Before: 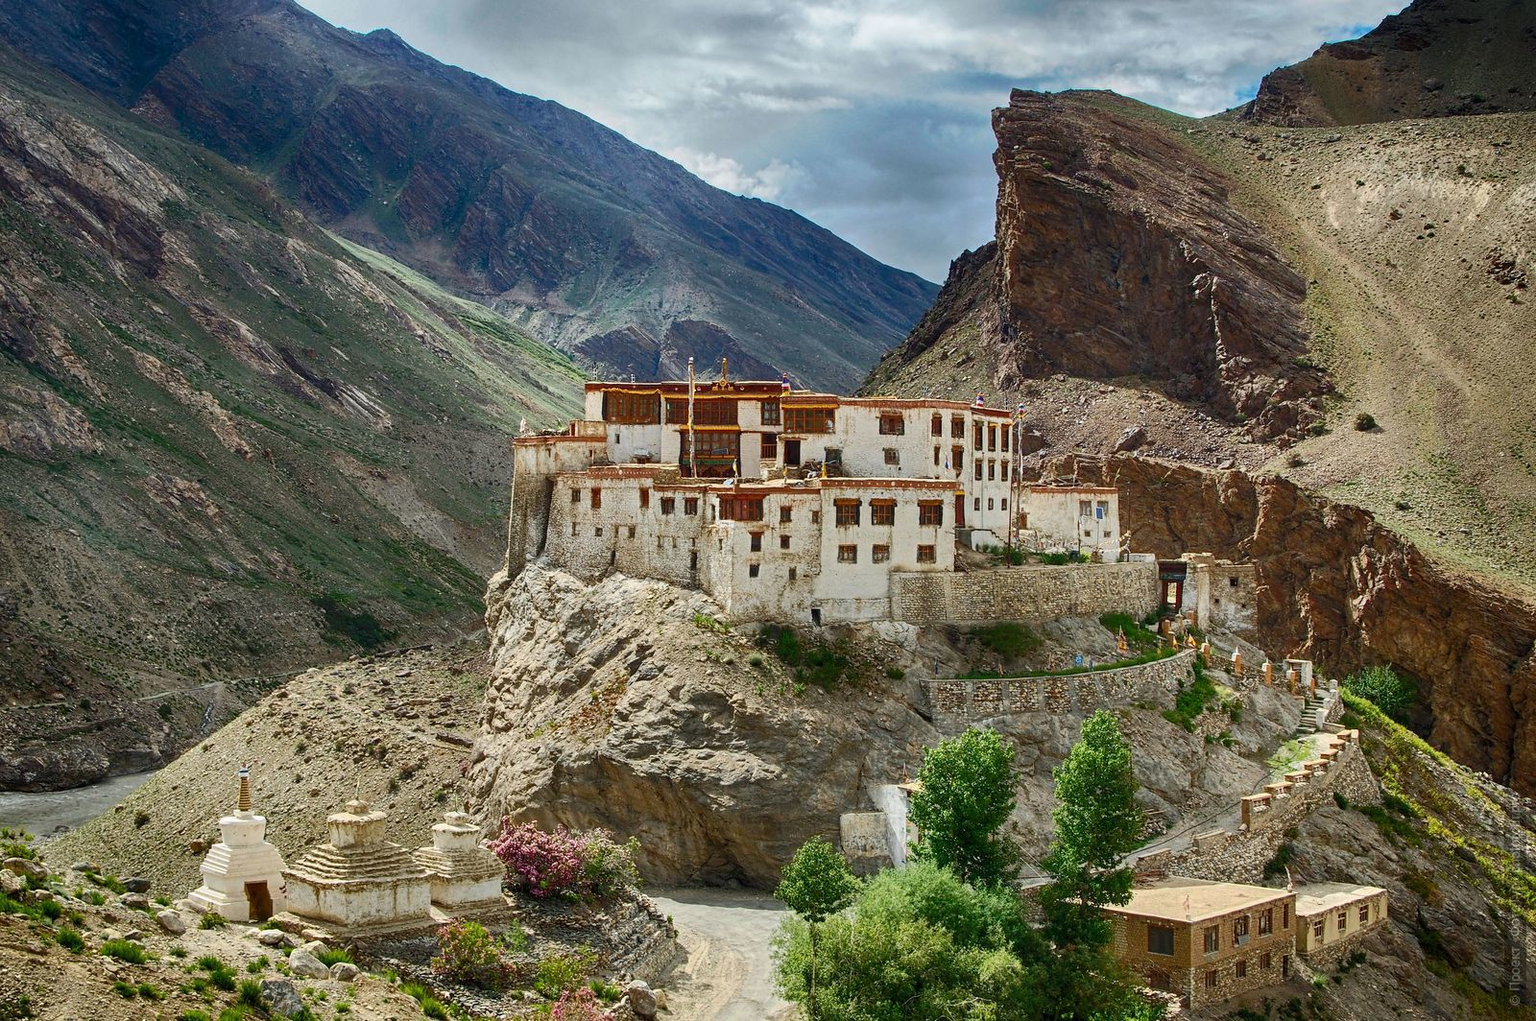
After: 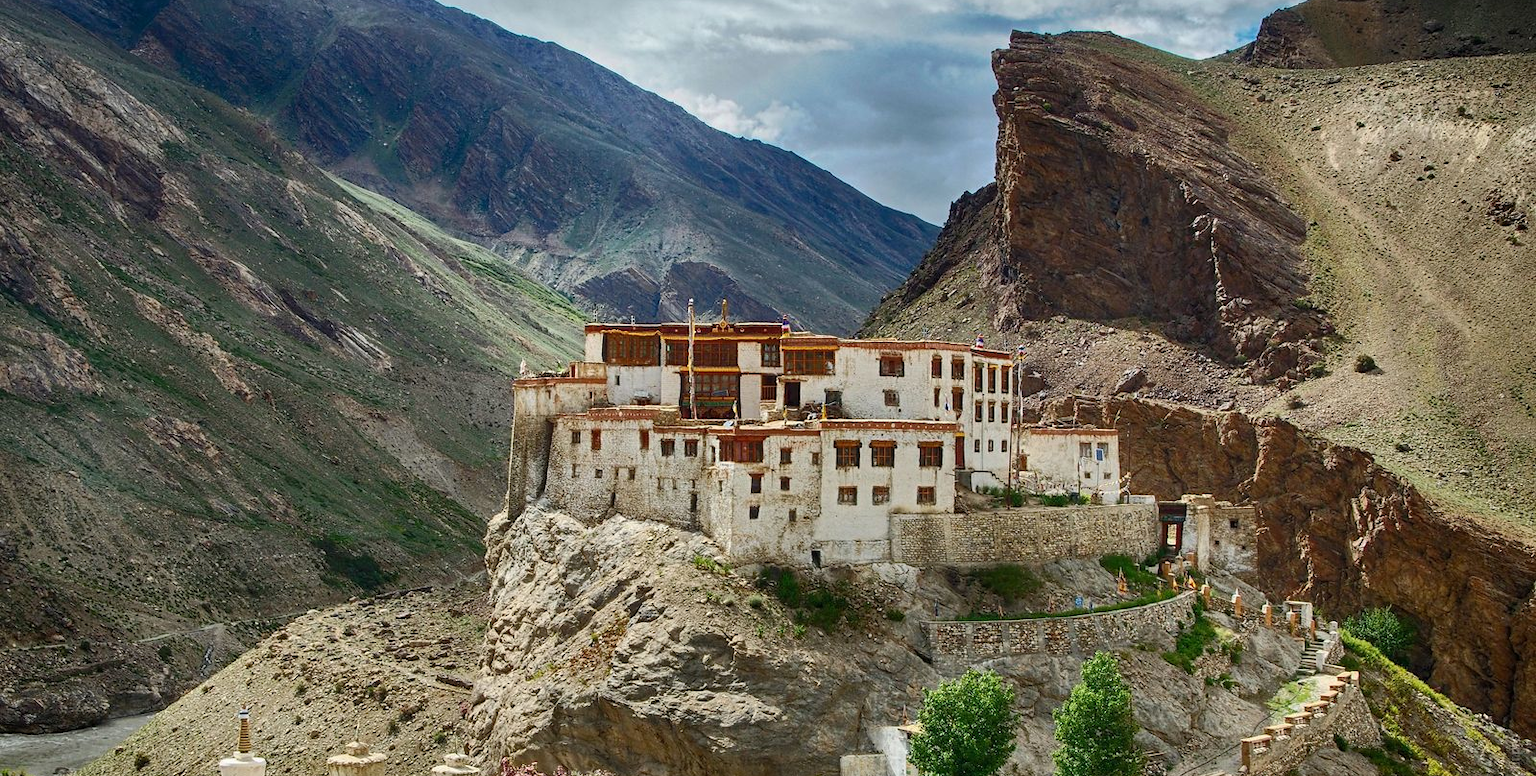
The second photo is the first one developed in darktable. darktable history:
crop: top 5.734%, bottom 18.213%
